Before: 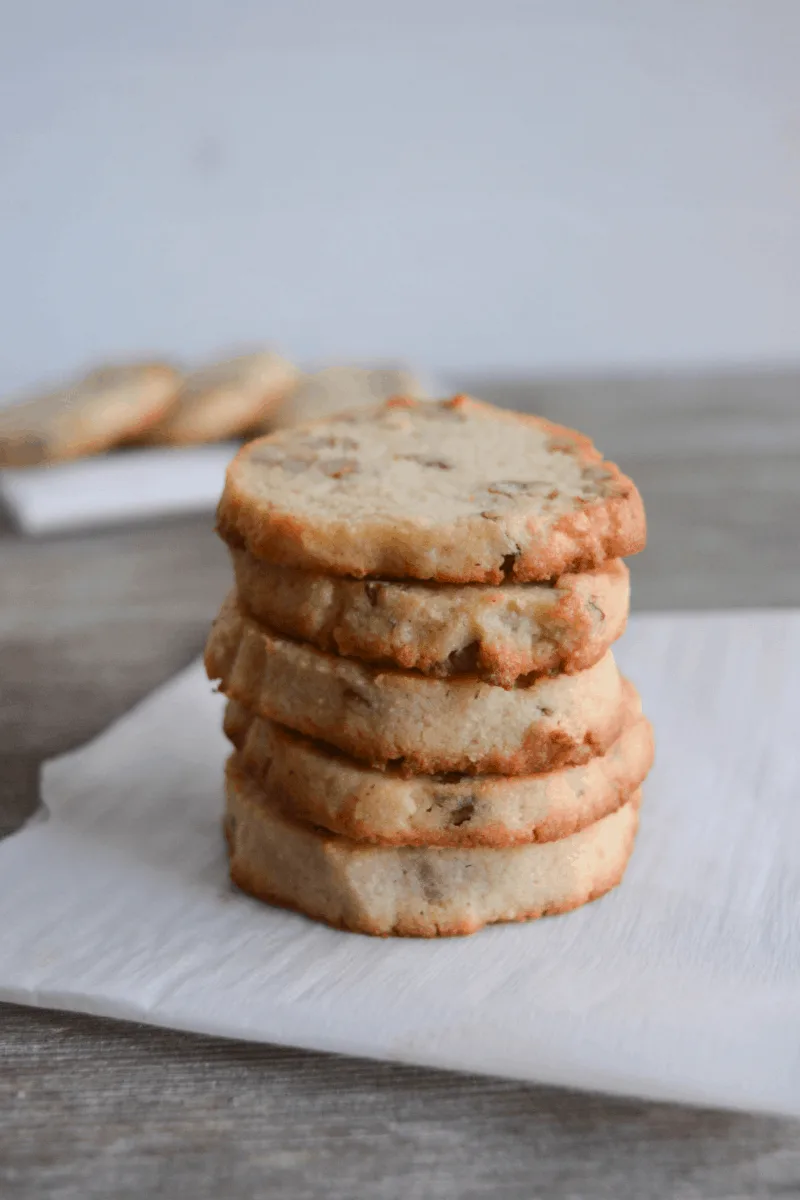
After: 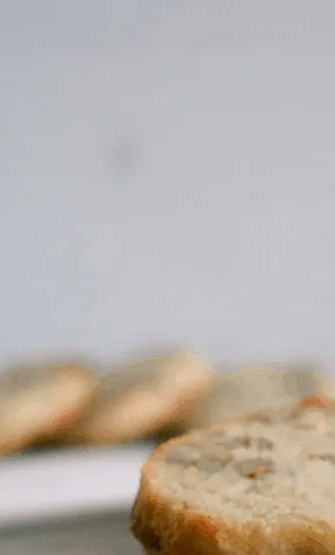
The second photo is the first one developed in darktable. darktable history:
sharpen: on, module defaults
color correction: highlights a* 4.02, highlights b* 4.98, shadows a* -7.55, shadows b* 4.98
crop and rotate: left 10.817%, top 0.062%, right 47.194%, bottom 53.626%
local contrast: mode bilateral grid, contrast 20, coarseness 50, detail 130%, midtone range 0.2
